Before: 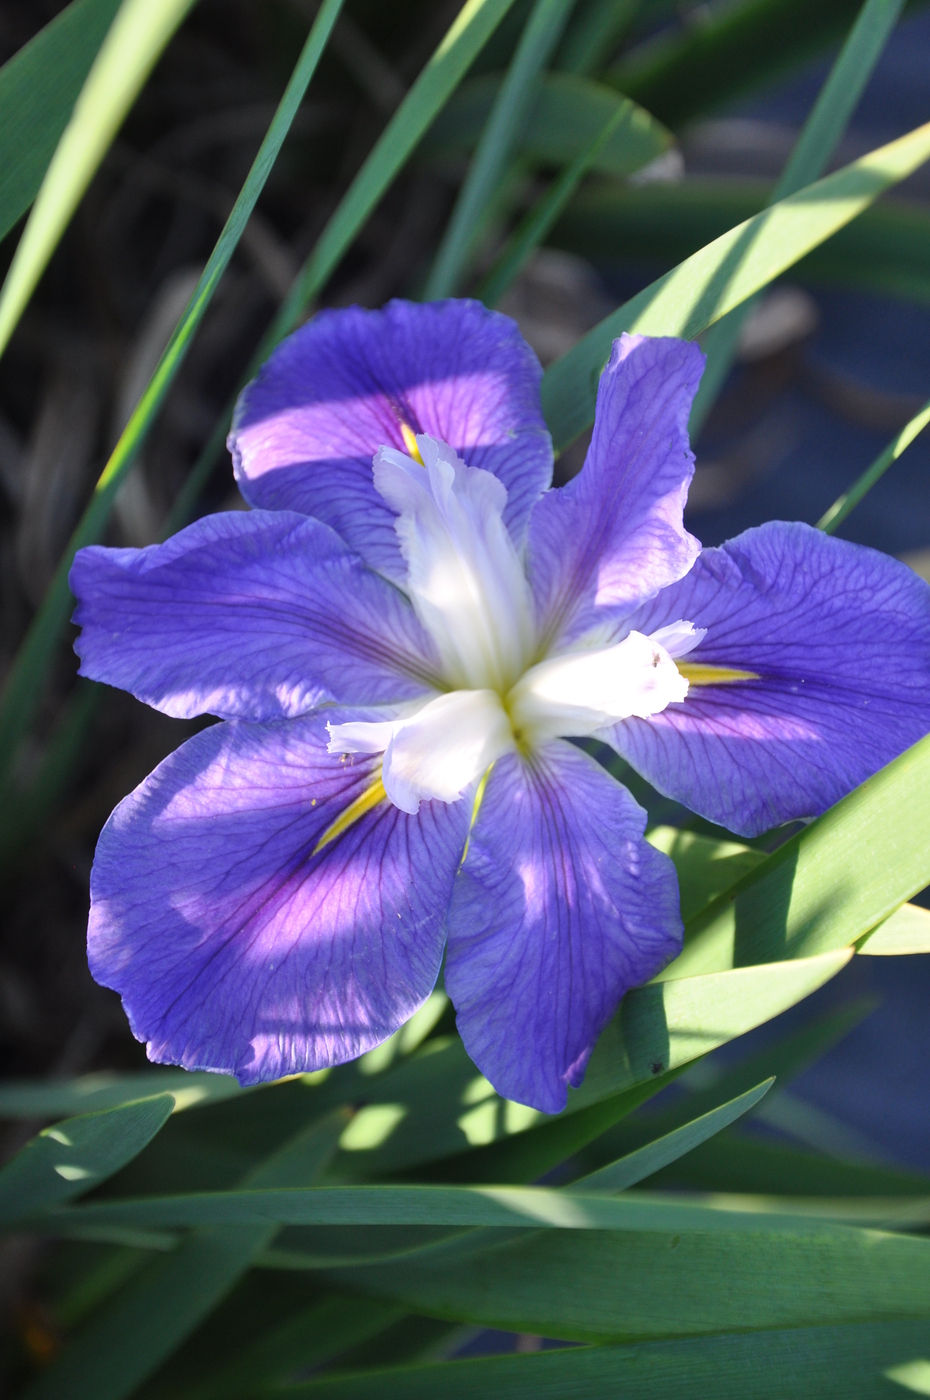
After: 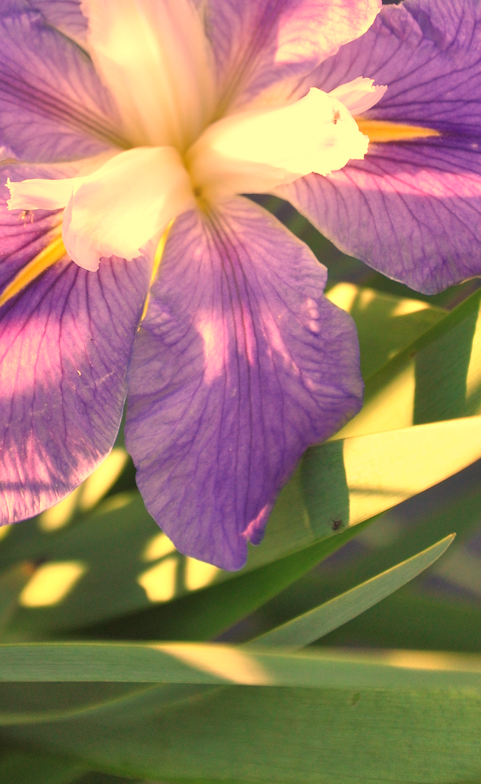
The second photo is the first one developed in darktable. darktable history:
tone equalizer: -8 EV 1 EV, -7 EV 1 EV, -6 EV 1 EV, -5 EV 1 EV, -4 EV 1 EV, -3 EV 0.75 EV, -2 EV 0.5 EV, -1 EV 0.25 EV
white balance: red 1.467, blue 0.684
crop: left 34.479%, top 38.822%, right 13.718%, bottom 5.172%
